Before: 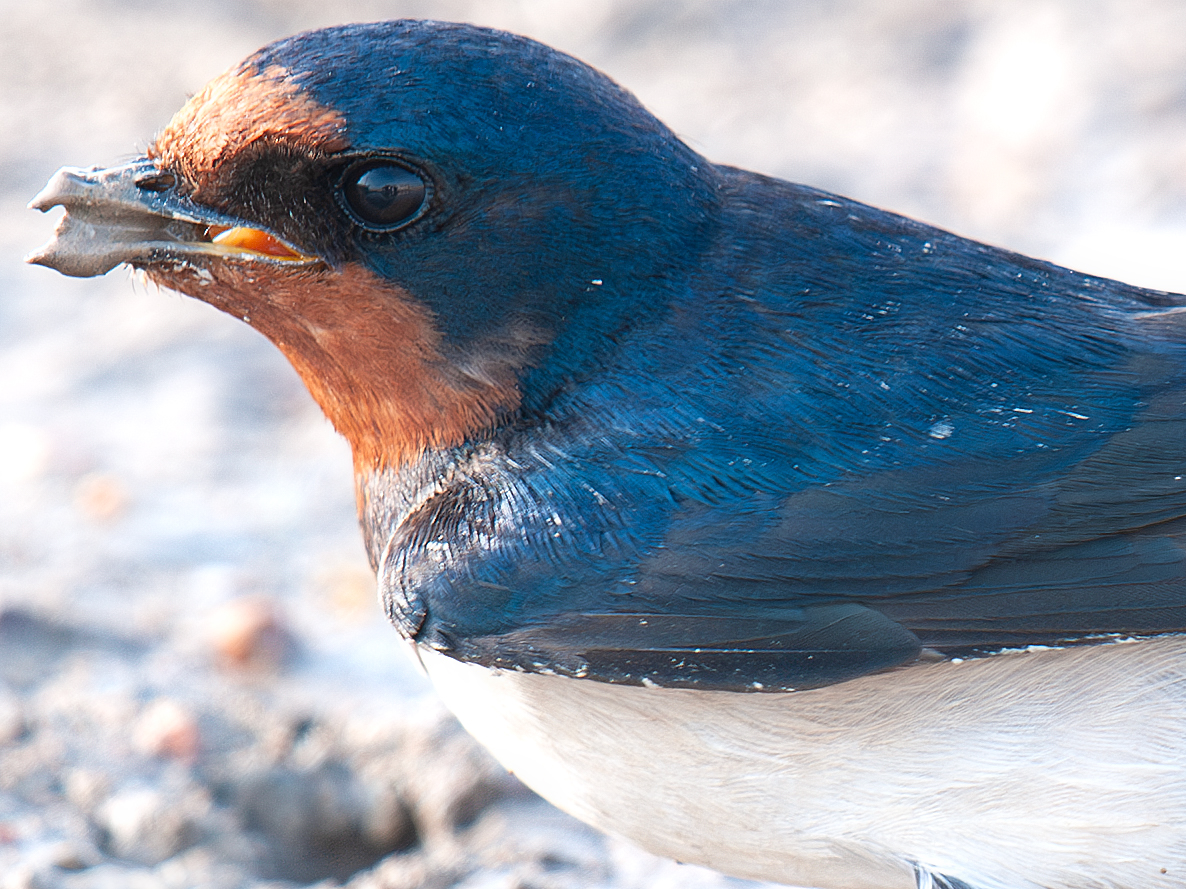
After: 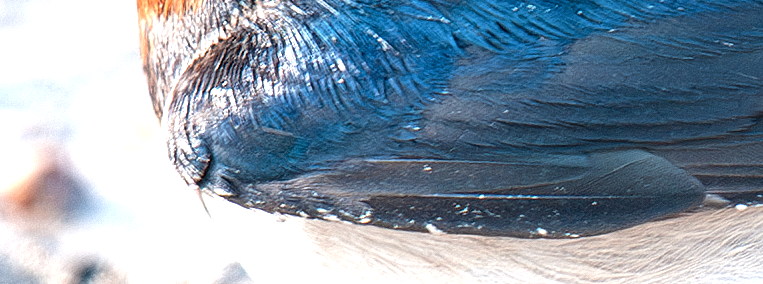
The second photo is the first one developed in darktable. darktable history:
crop: left 18.22%, top 51.111%, right 17.43%, bottom 16.835%
exposure: black level correction 0, exposure 0.393 EV, compensate highlight preservation false
local contrast: detail 160%
